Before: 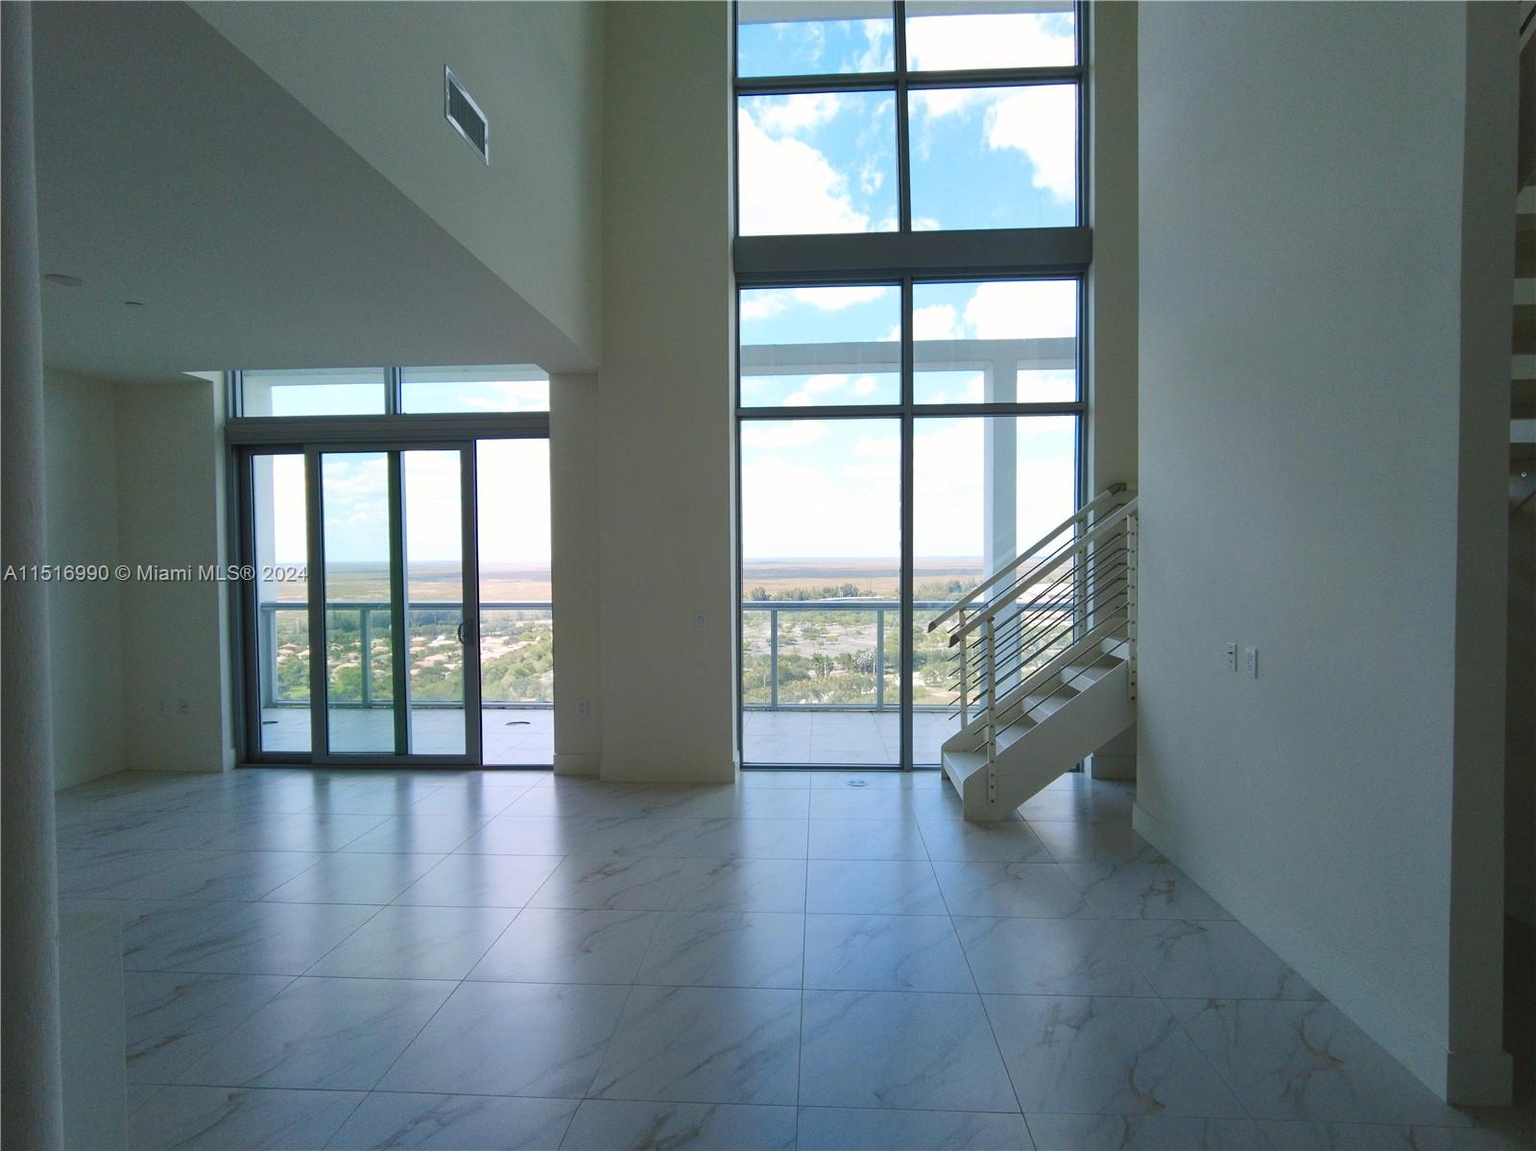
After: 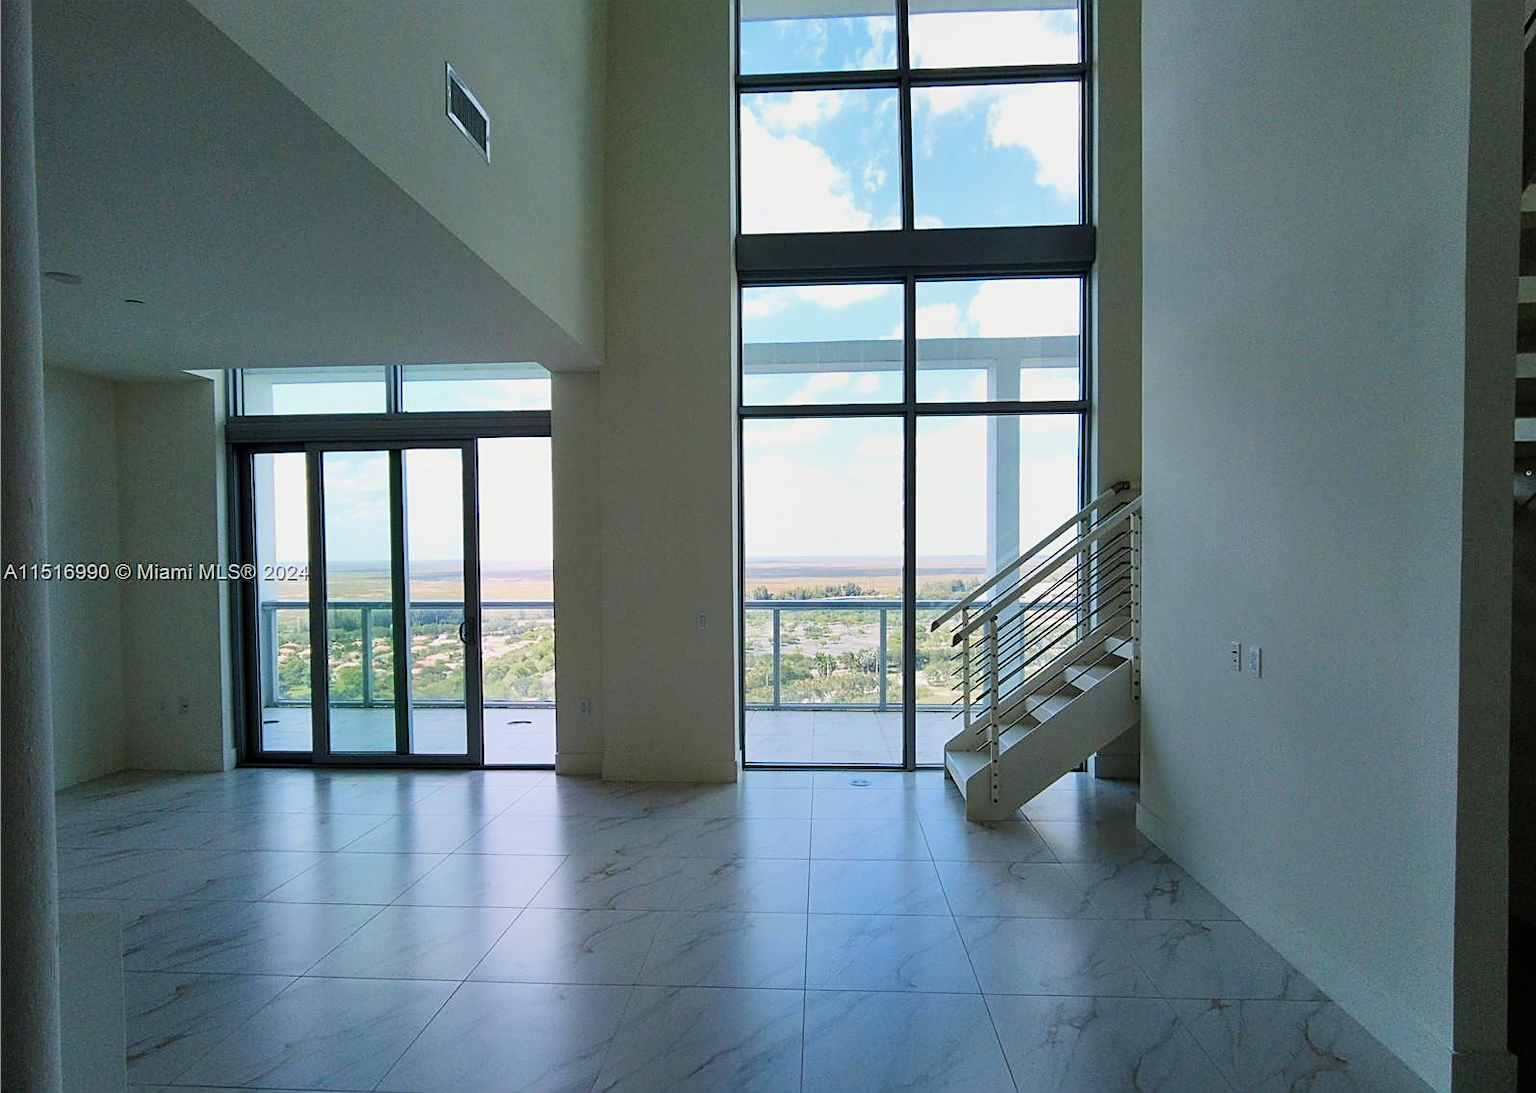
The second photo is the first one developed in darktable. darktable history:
crop: top 0.29%, right 0.257%, bottom 5.046%
sharpen: on, module defaults
filmic rgb: middle gray luminance 10.19%, black relative exposure -8.65 EV, white relative exposure 3.31 EV, target black luminance 0%, hardness 5.2, latitude 44.65%, contrast 1.313, highlights saturation mix 4.18%, shadows ↔ highlights balance 24.02%, iterations of high-quality reconstruction 0
velvia: on, module defaults
exposure: compensate exposure bias true, compensate highlight preservation false
contrast equalizer: y [[0.5, 0.486, 0.447, 0.446, 0.489, 0.5], [0.5 ×6], [0.5 ×6], [0 ×6], [0 ×6]], mix 0.292
shadows and highlights: soften with gaussian
